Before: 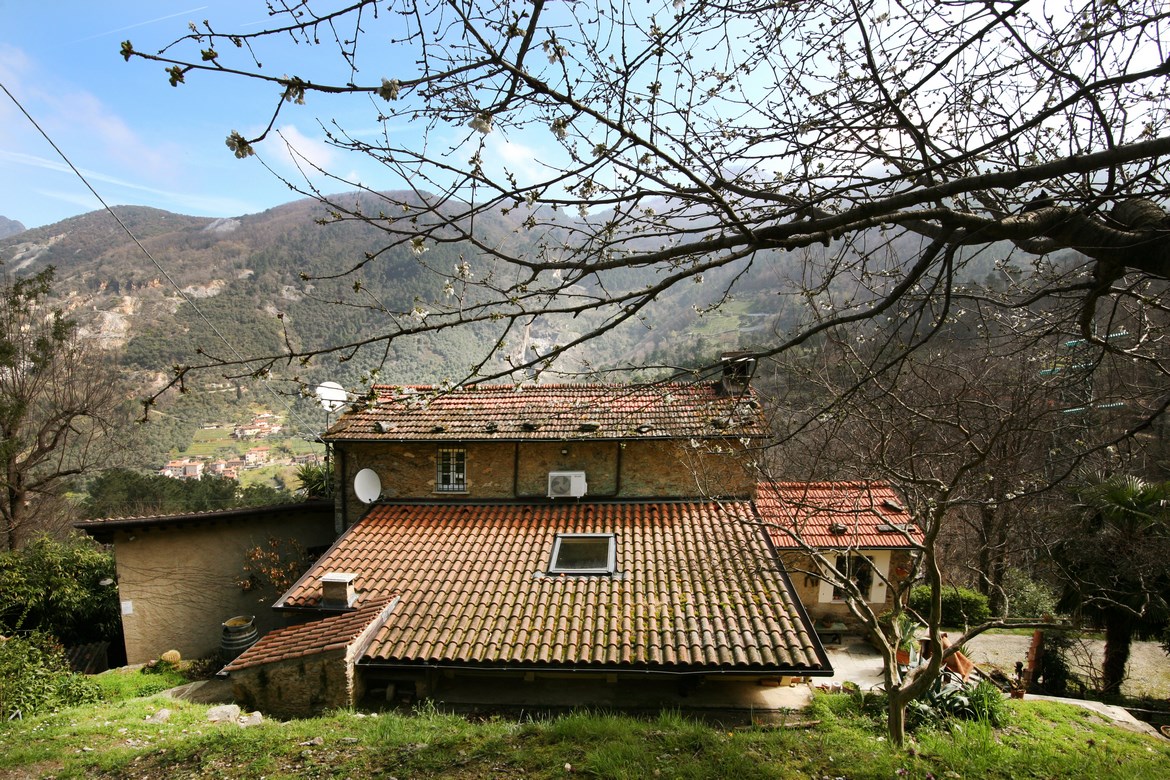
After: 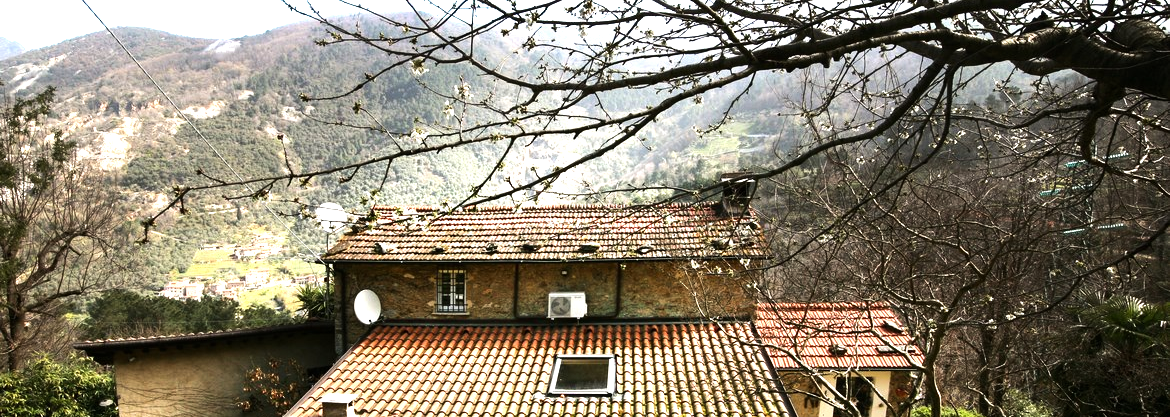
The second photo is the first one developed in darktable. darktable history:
tone equalizer: -8 EV -0.75 EV, -7 EV -0.7 EV, -6 EV -0.6 EV, -5 EV -0.4 EV, -3 EV 0.4 EV, -2 EV 0.6 EV, -1 EV 0.7 EV, +0 EV 0.75 EV, edges refinement/feathering 500, mask exposure compensation -1.57 EV, preserve details no
exposure: exposure 0.6 EV, compensate highlight preservation false
crop and rotate: top 23.043%, bottom 23.437%
